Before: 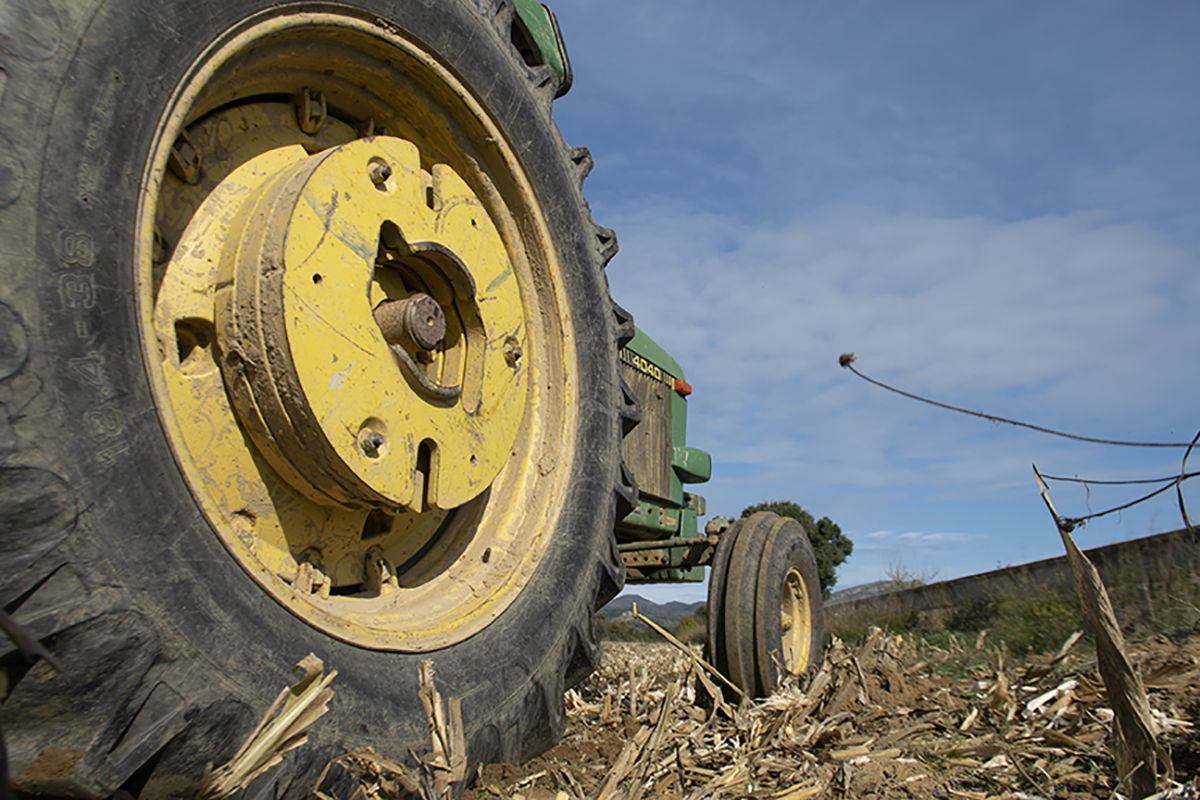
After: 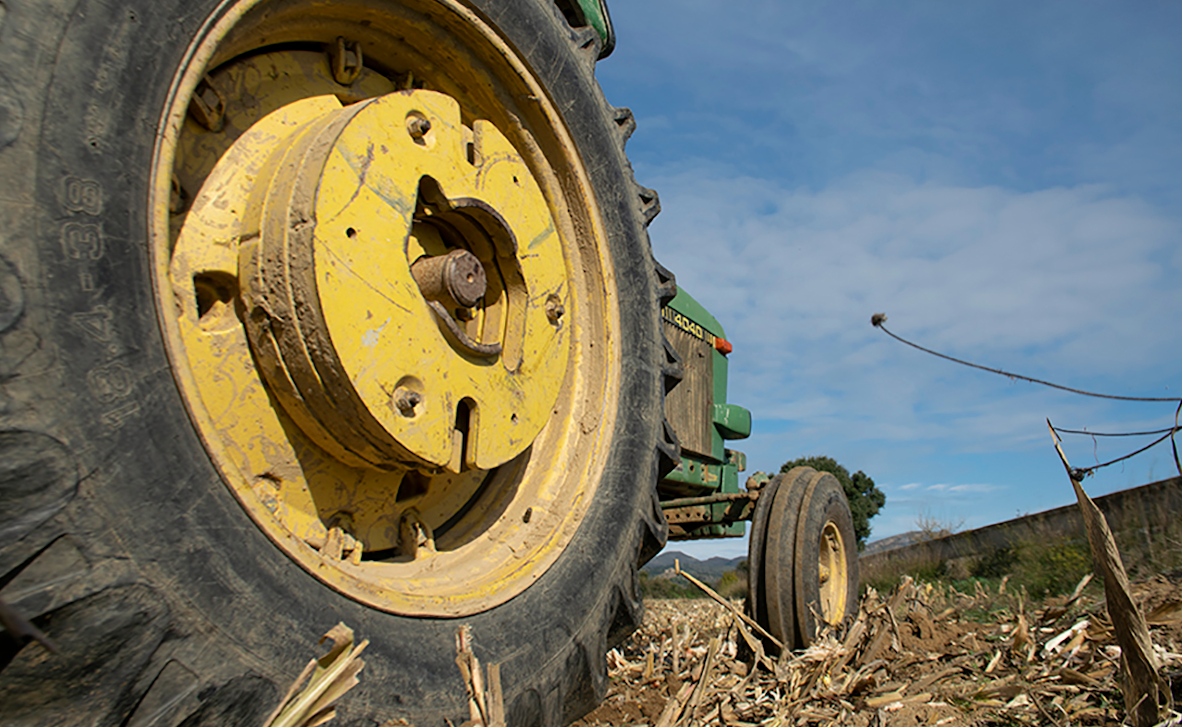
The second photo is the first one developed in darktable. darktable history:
rotate and perspective: rotation -0.013°, lens shift (vertical) -0.027, lens shift (horizontal) 0.178, crop left 0.016, crop right 0.989, crop top 0.082, crop bottom 0.918
color correction: highlights b* 3
